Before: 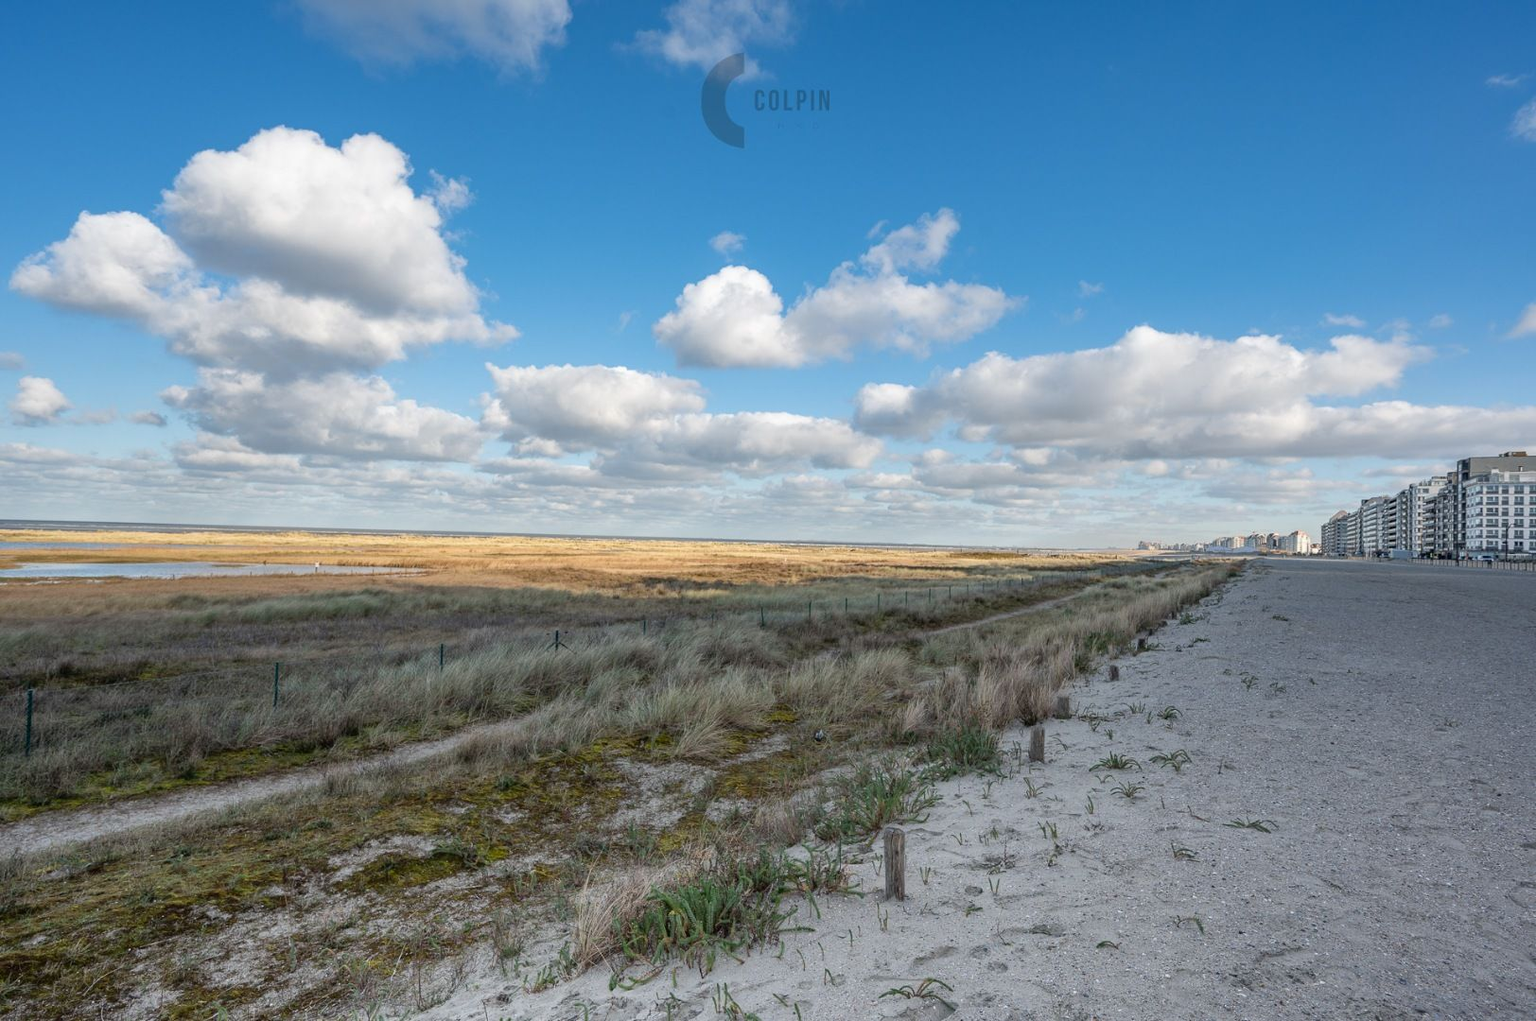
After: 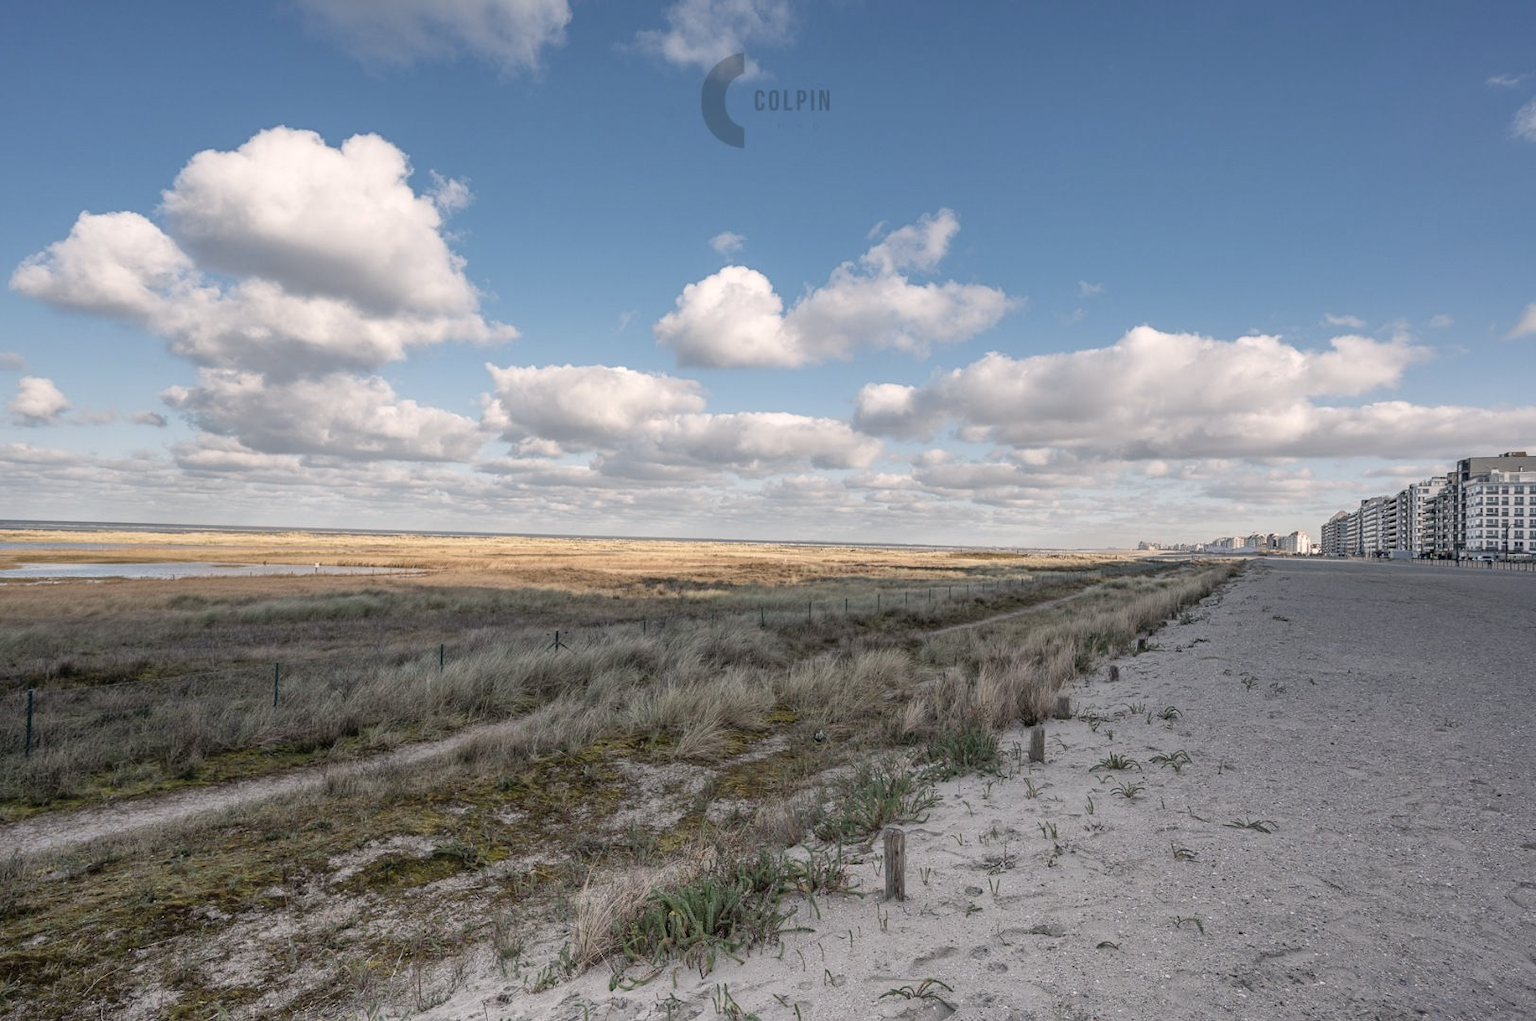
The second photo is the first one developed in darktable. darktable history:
color correction: highlights a* 5.59, highlights b* 5.24, saturation 0.68
exposure: compensate highlight preservation false
